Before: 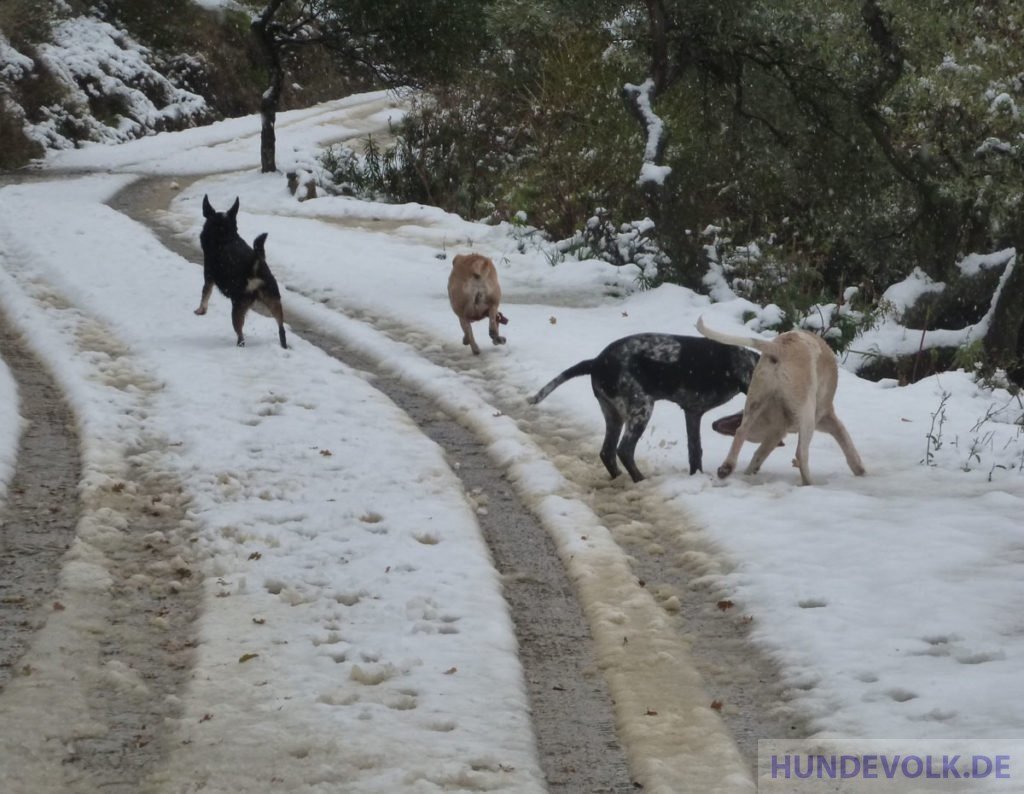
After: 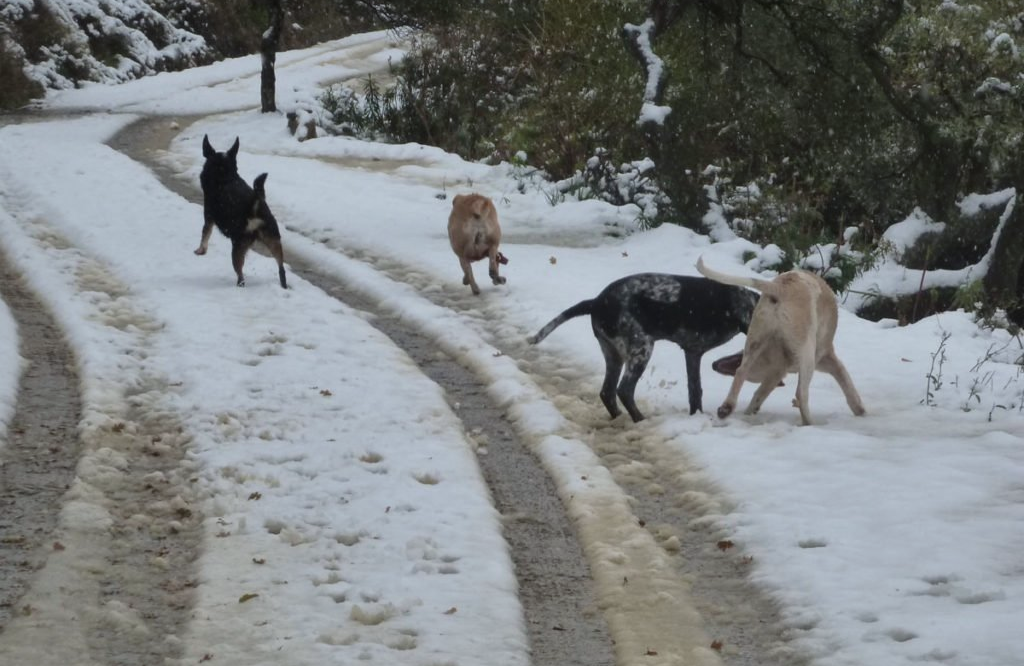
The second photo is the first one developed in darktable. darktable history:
white balance: red 0.986, blue 1.01
crop: top 7.625%, bottom 8.027%
